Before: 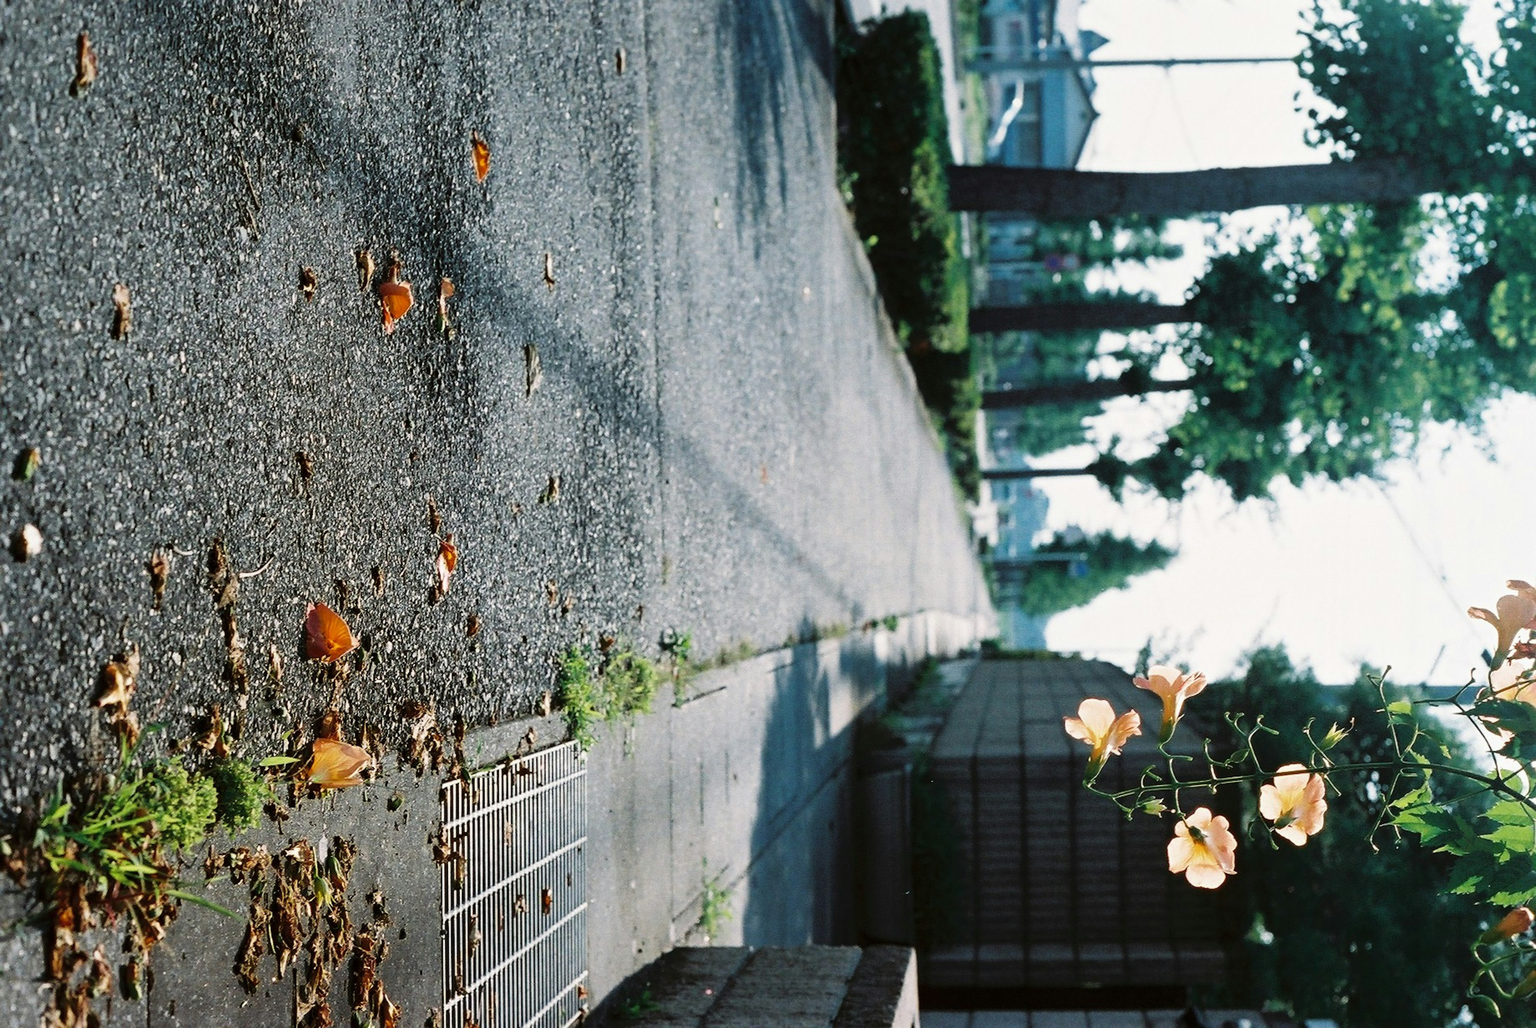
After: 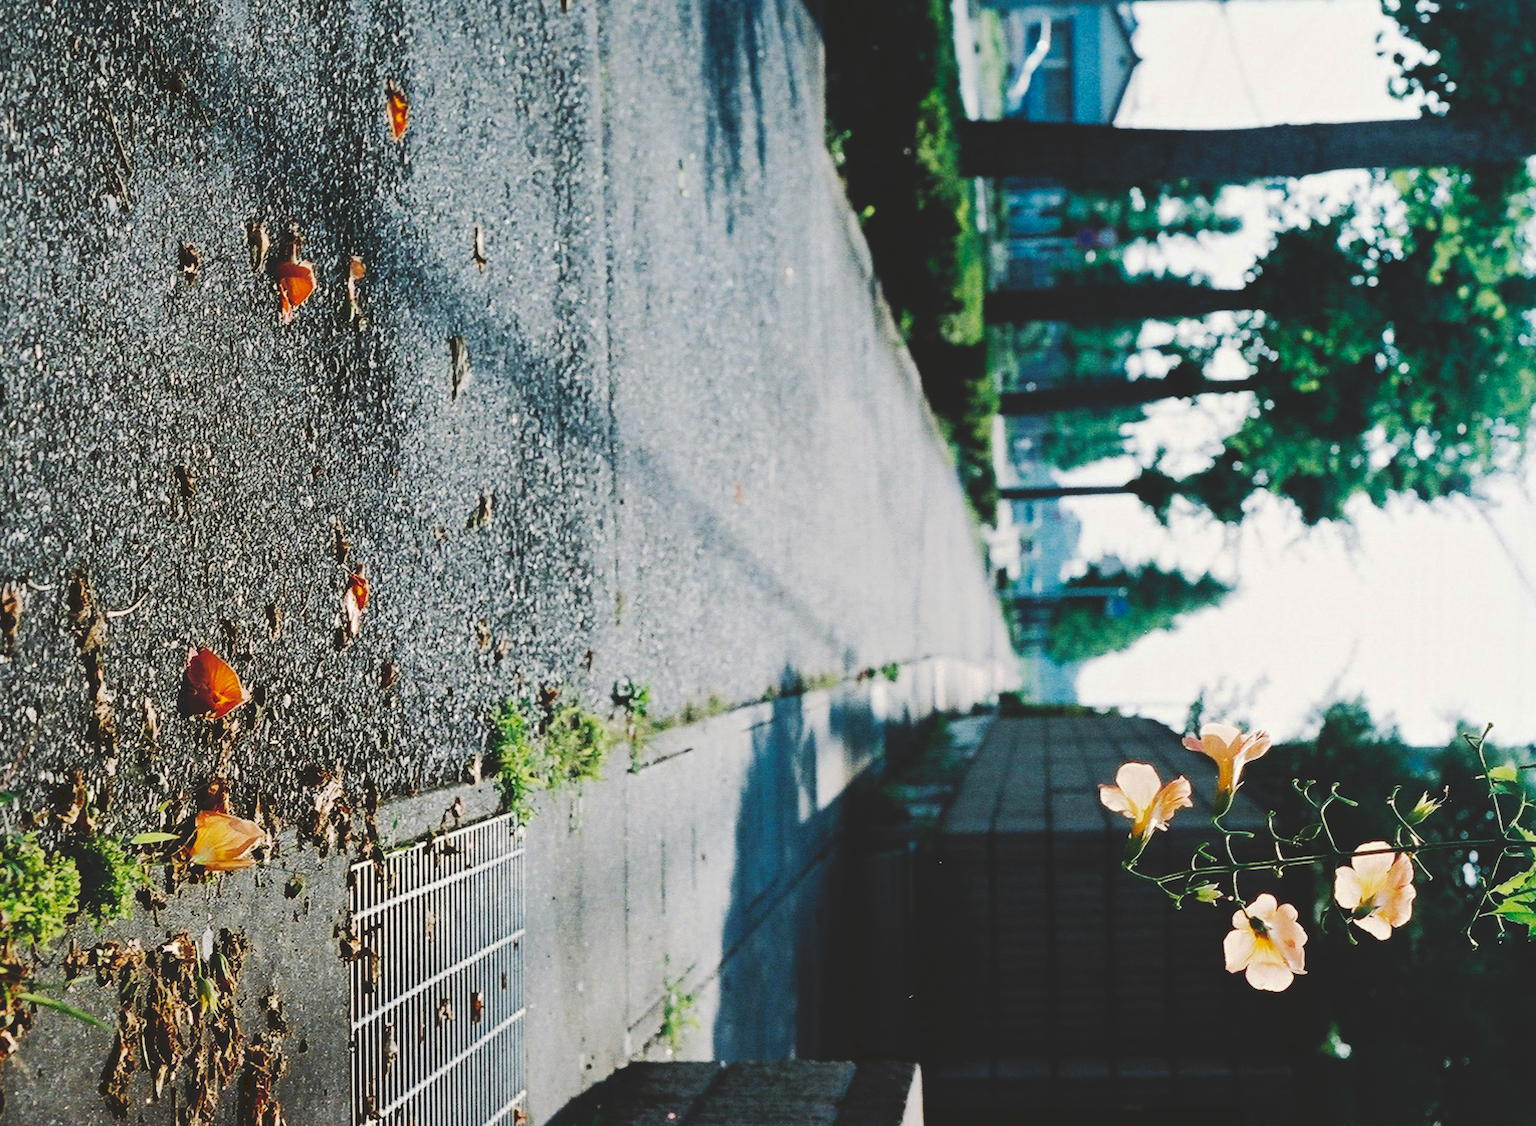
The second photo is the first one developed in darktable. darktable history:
crop: left 9.818%, top 6.347%, right 7.075%, bottom 2.562%
velvia: strength 6.36%
tone curve: curves: ch0 [(0, 0) (0.003, 0.132) (0.011, 0.136) (0.025, 0.14) (0.044, 0.147) (0.069, 0.149) (0.1, 0.156) (0.136, 0.163) (0.177, 0.177) (0.224, 0.2) (0.277, 0.251) (0.335, 0.311) (0.399, 0.387) (0.468, 0.487) (0.543, 0.585) (0.623, 0.675) (0.709, 0.742) (0.801, 0.81) (0.898, 0.867) (1, 1)], preserve colors none
